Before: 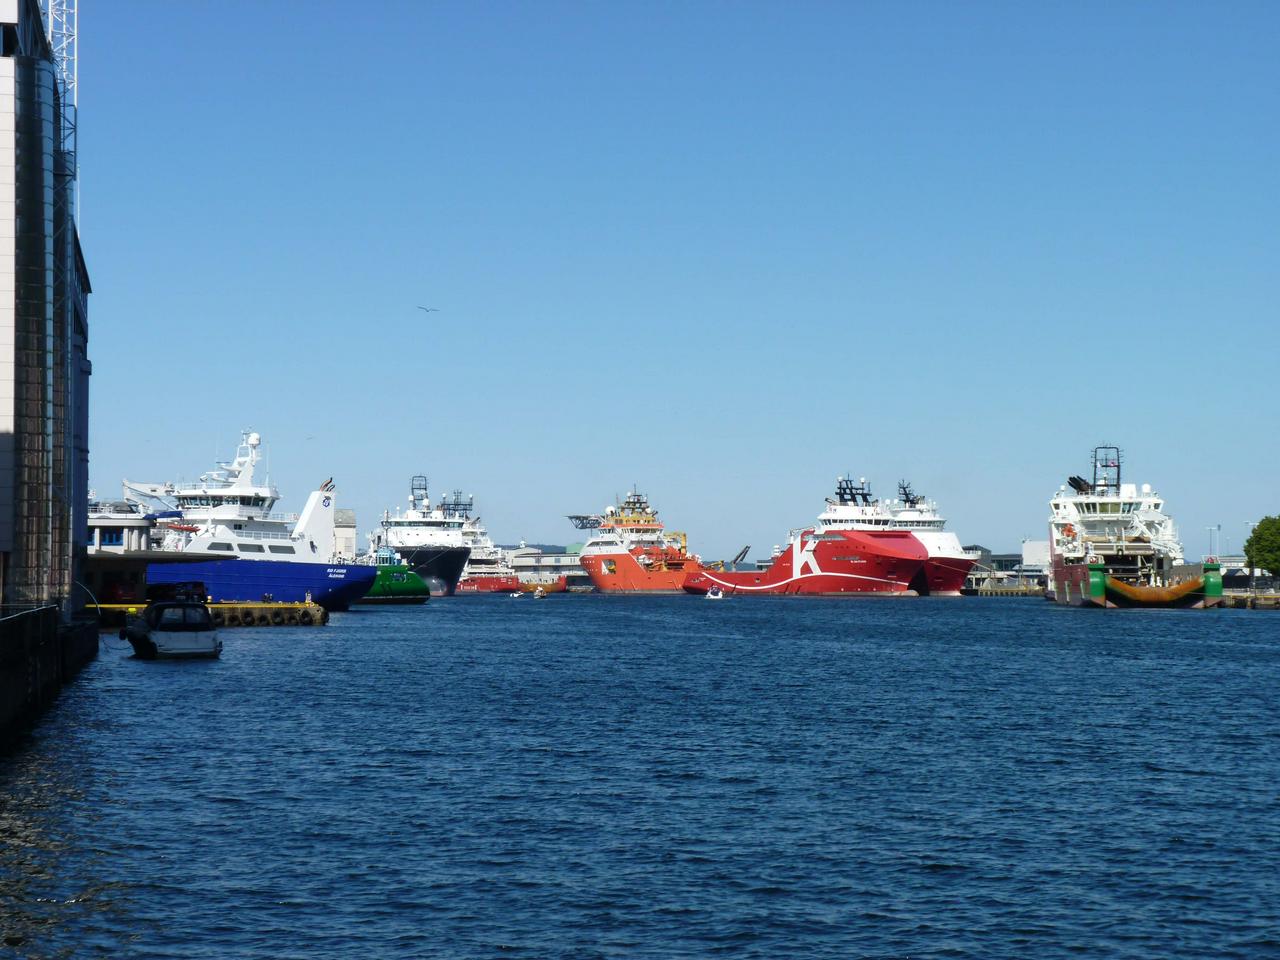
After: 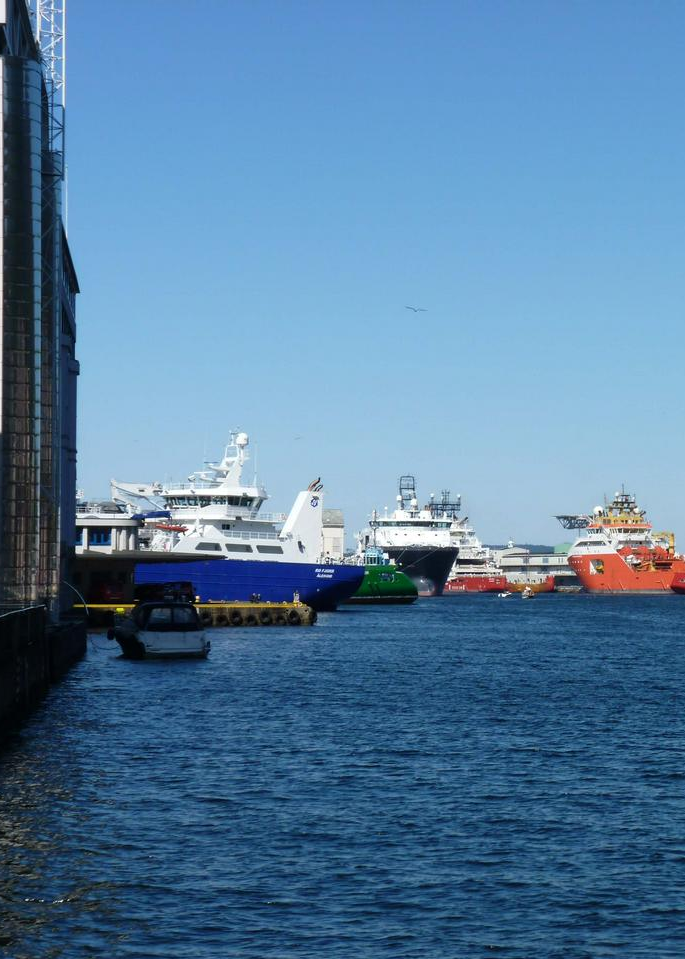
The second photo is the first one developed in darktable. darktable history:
crop: left 1.005%, right 45.435%, bottom 0.082%
